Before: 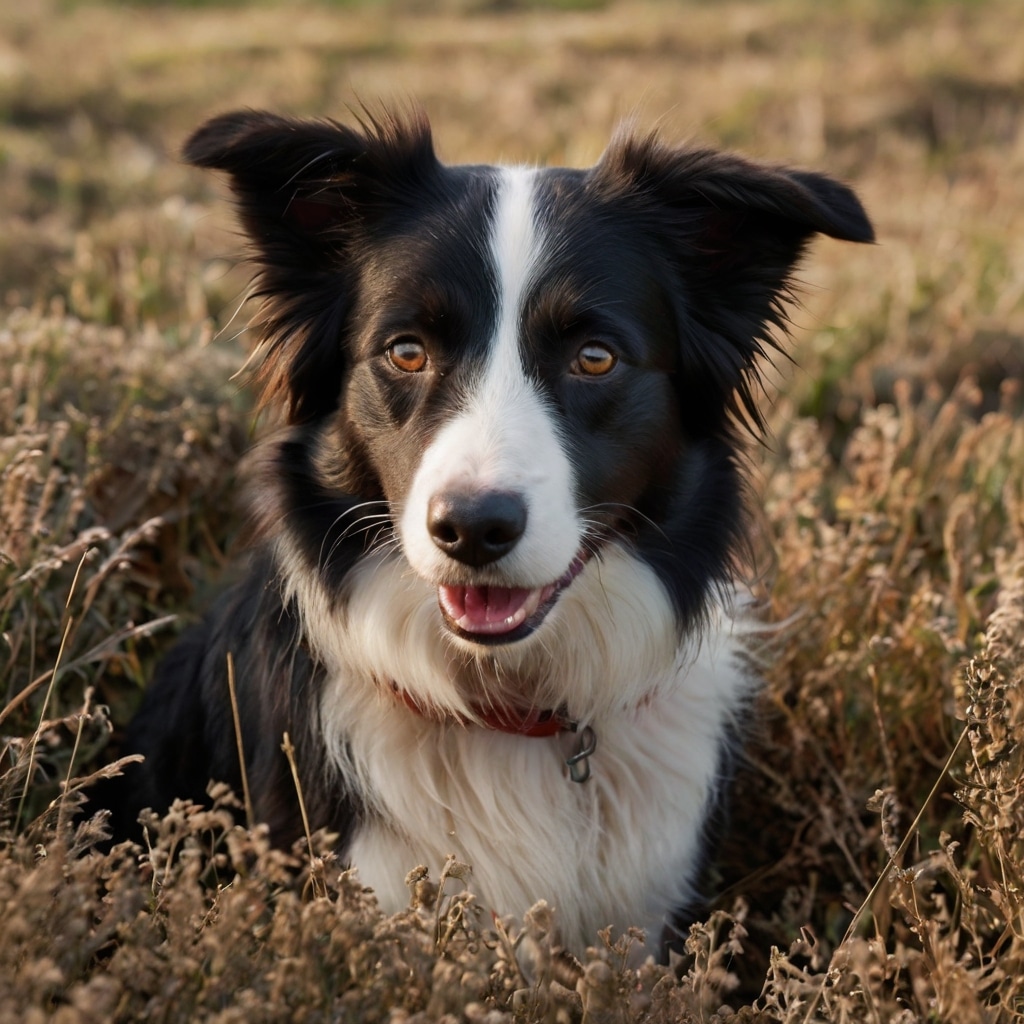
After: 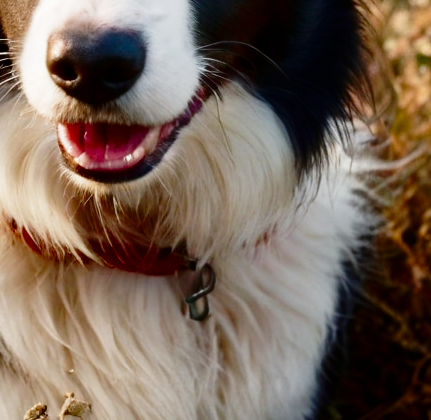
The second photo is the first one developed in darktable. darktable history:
crop: left 37.221%, top 45.169%, right 20.63%, bottom 13.777%
contrast brightness saturation: brightness -0.25, saturation 0.2
exposure: exposure -0.041 EV, compensate highlight preservation false
base curve: curves: ch0 [(0, 0) (0.028, 0.03) (0.121, 0.232) (0.46, 0.748) (0.859, 0.968) (1, 1)], preserve colors none
